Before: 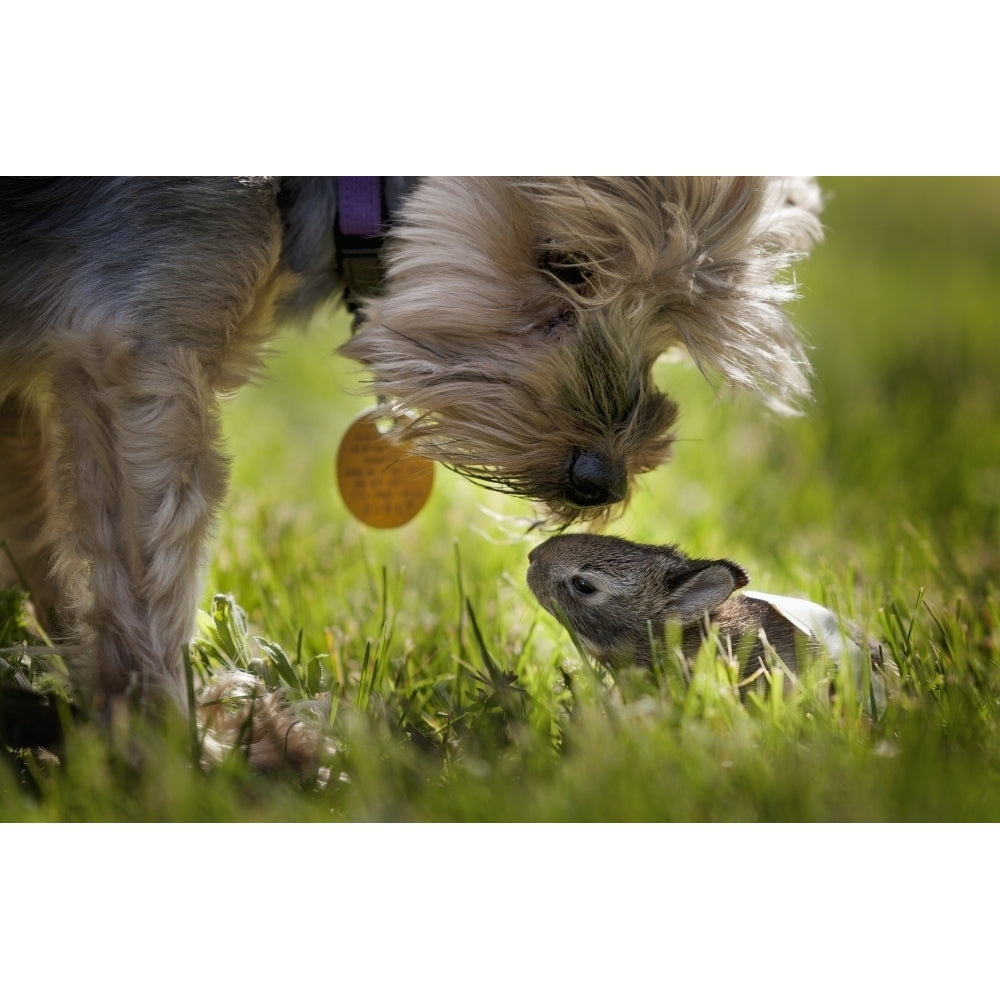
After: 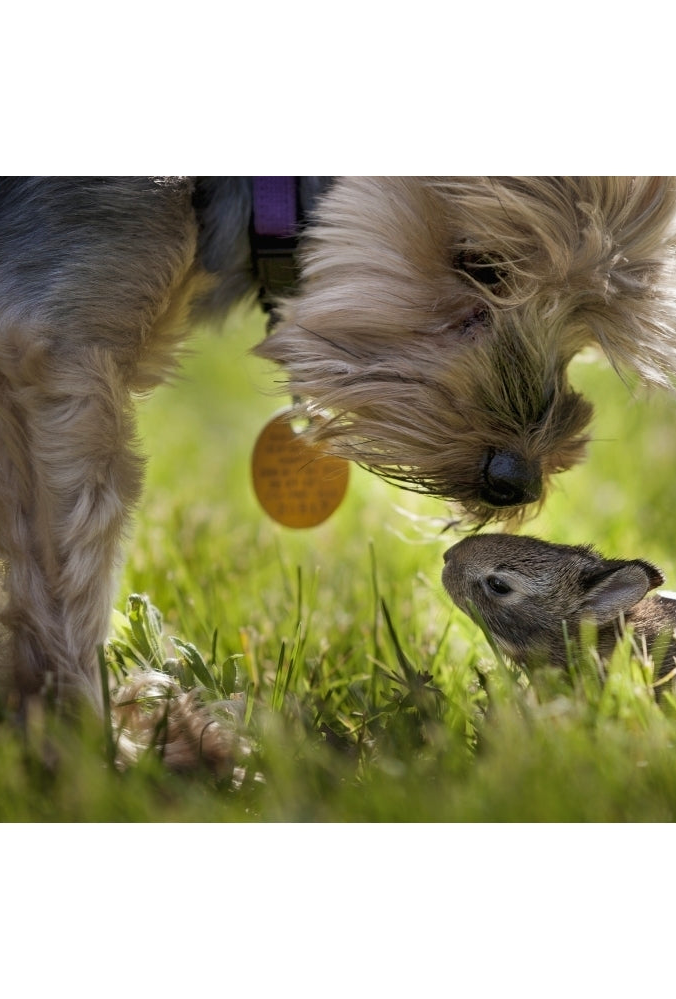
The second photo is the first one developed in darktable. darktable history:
crop and rotate: left 8.564%, right 23.832%
velvia: strength 9.71%
